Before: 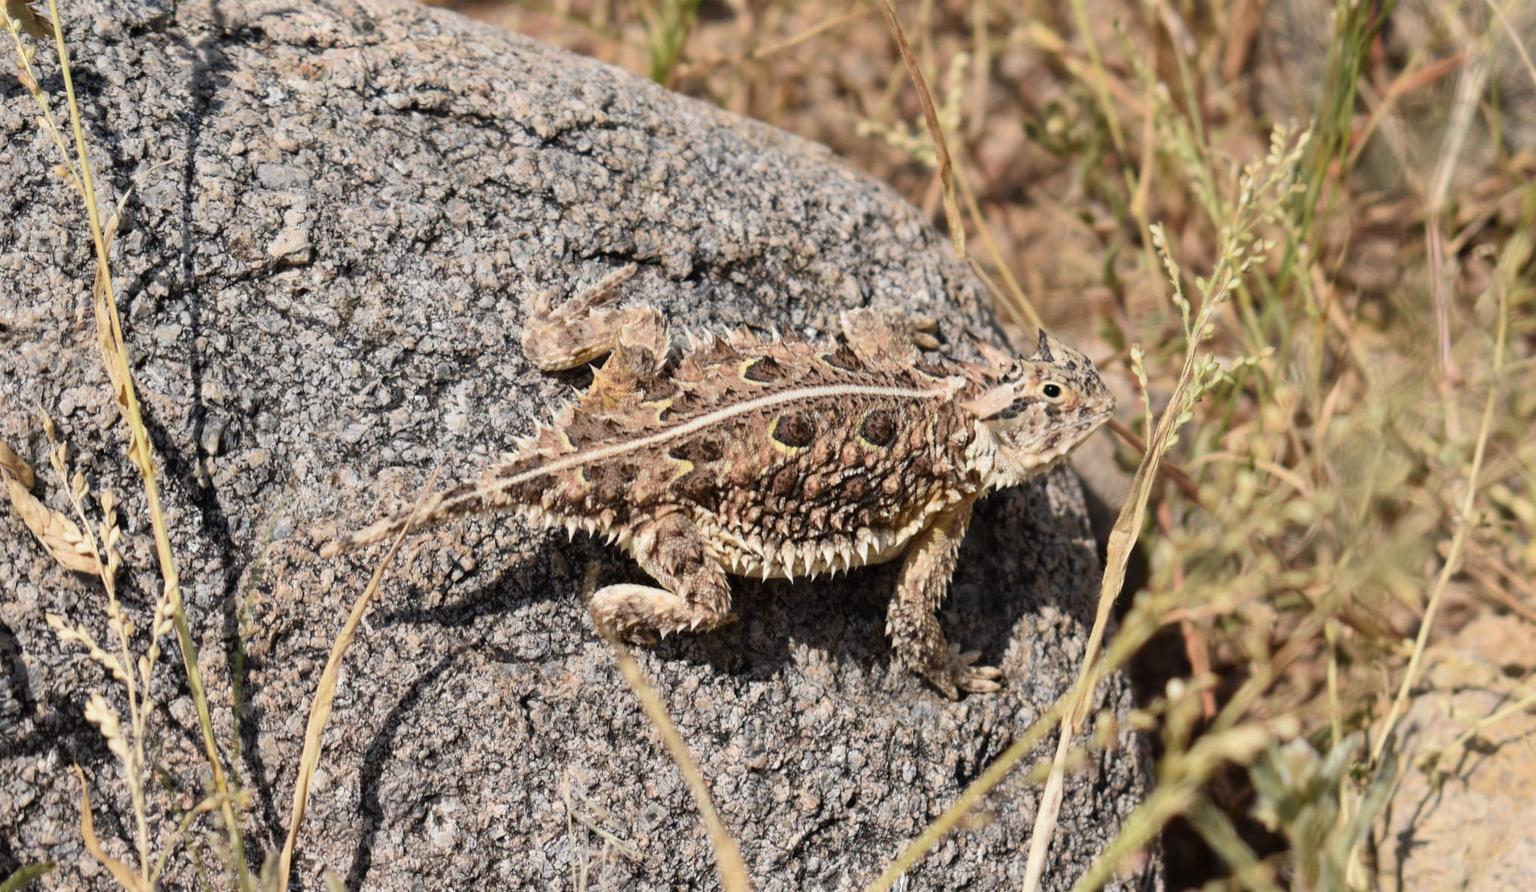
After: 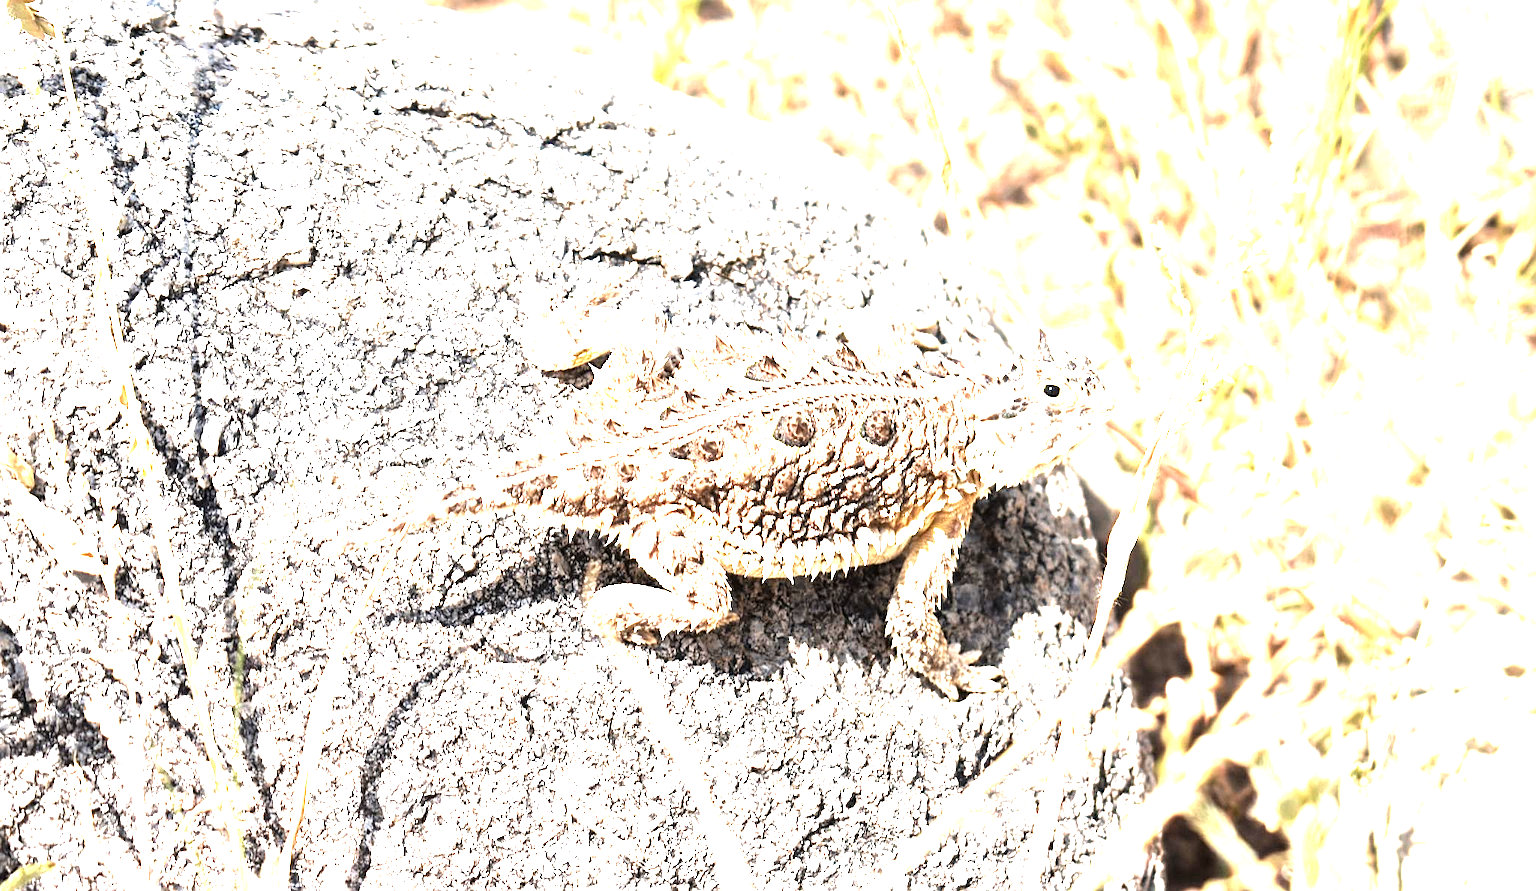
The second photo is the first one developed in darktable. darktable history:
exposure: black level correction 0, exposure 2.097 EV, compensate highlight preservation false
contrast brightness saturation: saturation -0.096
sharpen: on, module defaults
tone equalizer: -8 EV -1.12 EV, -7 EV -1.02 EV, -6 EV -0.885 EV, -5 EV -0.569 EV, -3 EV 0.608 EV, -2 EV 0.871 EV, -1 EV 0.988 EV, +0 EV 1.07 EV
